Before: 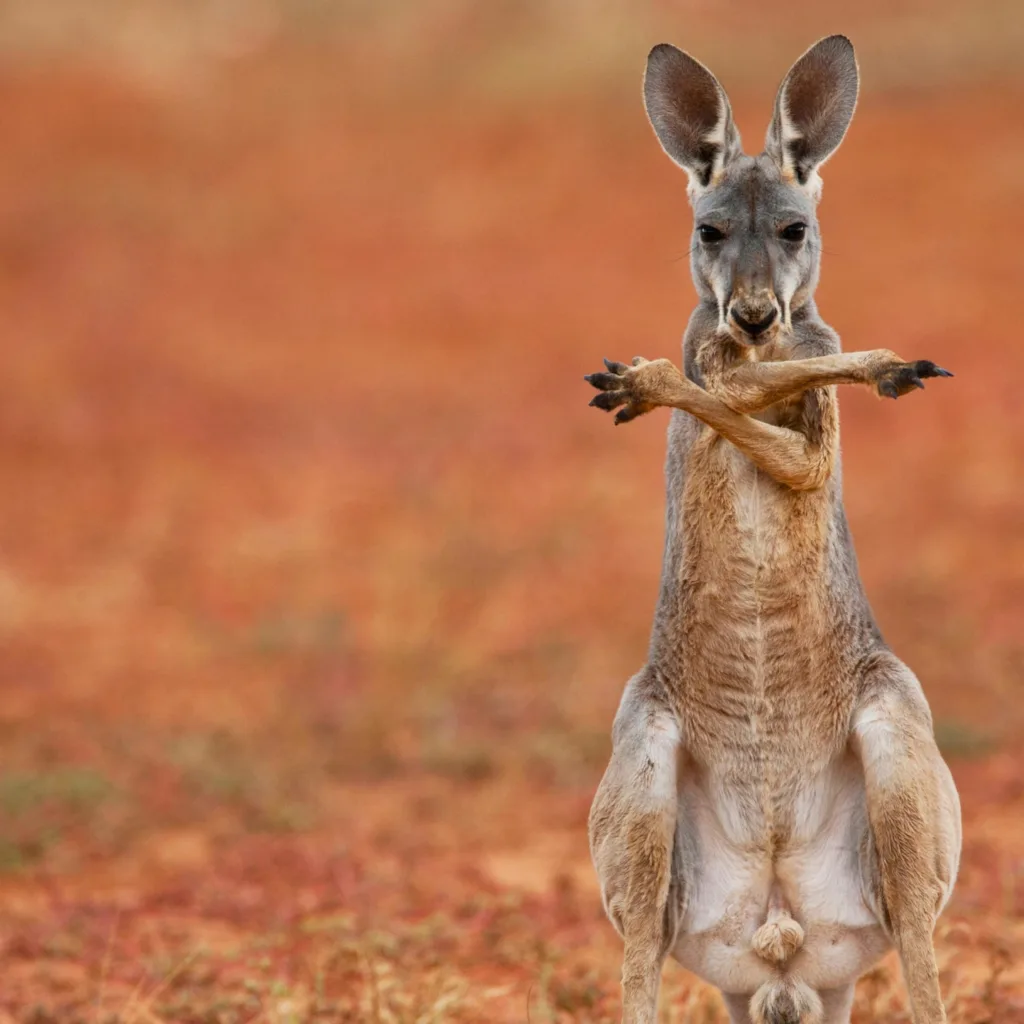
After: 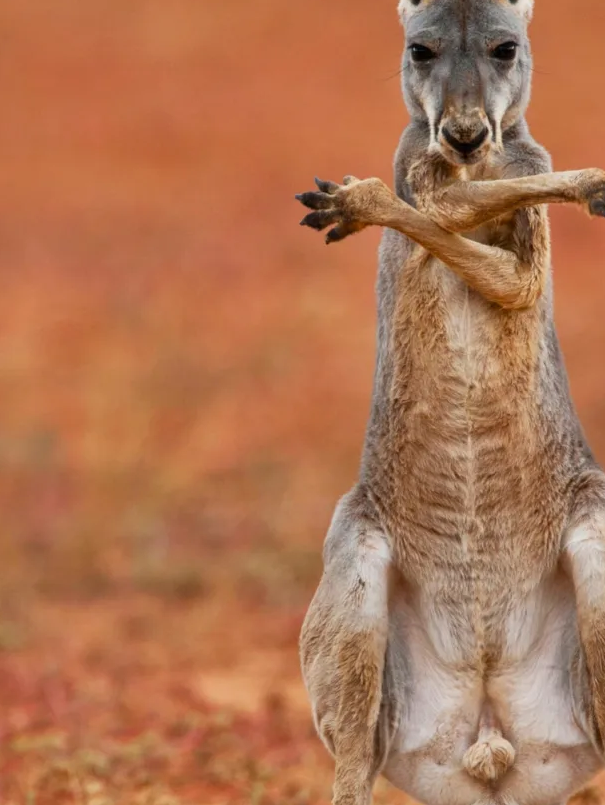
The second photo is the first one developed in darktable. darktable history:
crop and rotate: left 28.256%, top 17.734%, right 12.656%, bottom 3.573%
shadows and highlights: radius 108.52, shadows 44.07, highlights -67.8, low approximation 0.01, soften with gaussian
